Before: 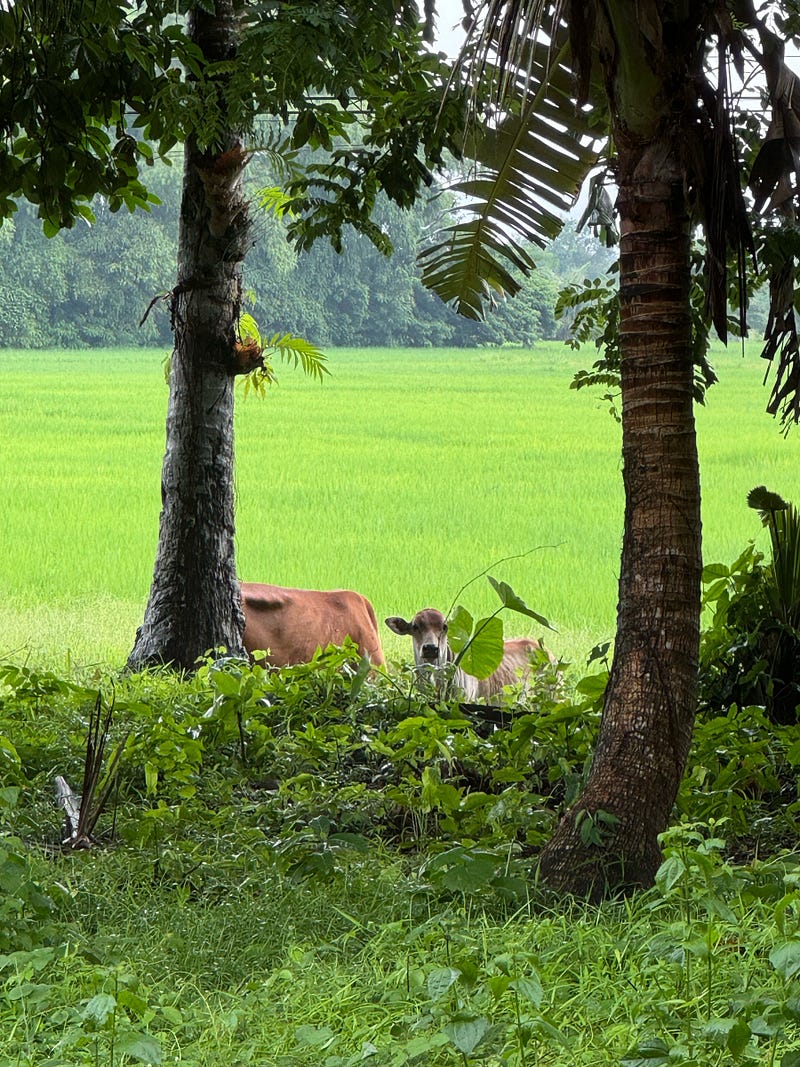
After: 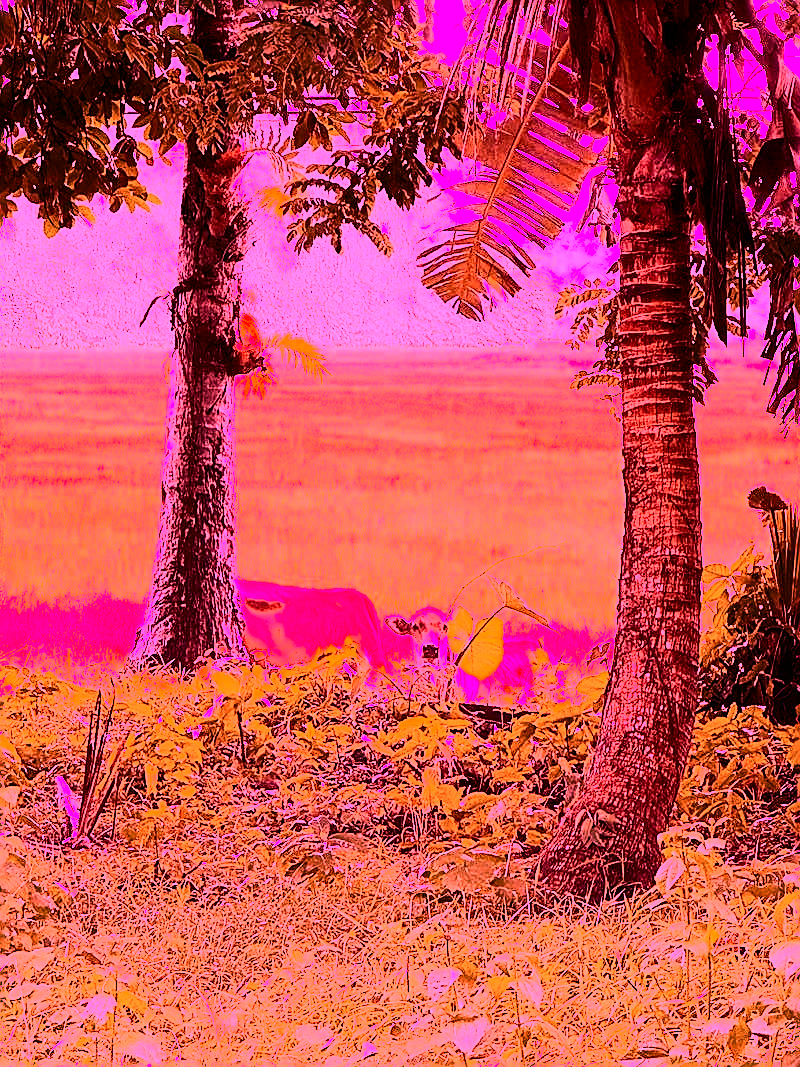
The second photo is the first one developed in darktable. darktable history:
contrast brightness saturation: contrast 0.28
white balance: red 4.26, blue 1.802
sharpen: on, module defaults
